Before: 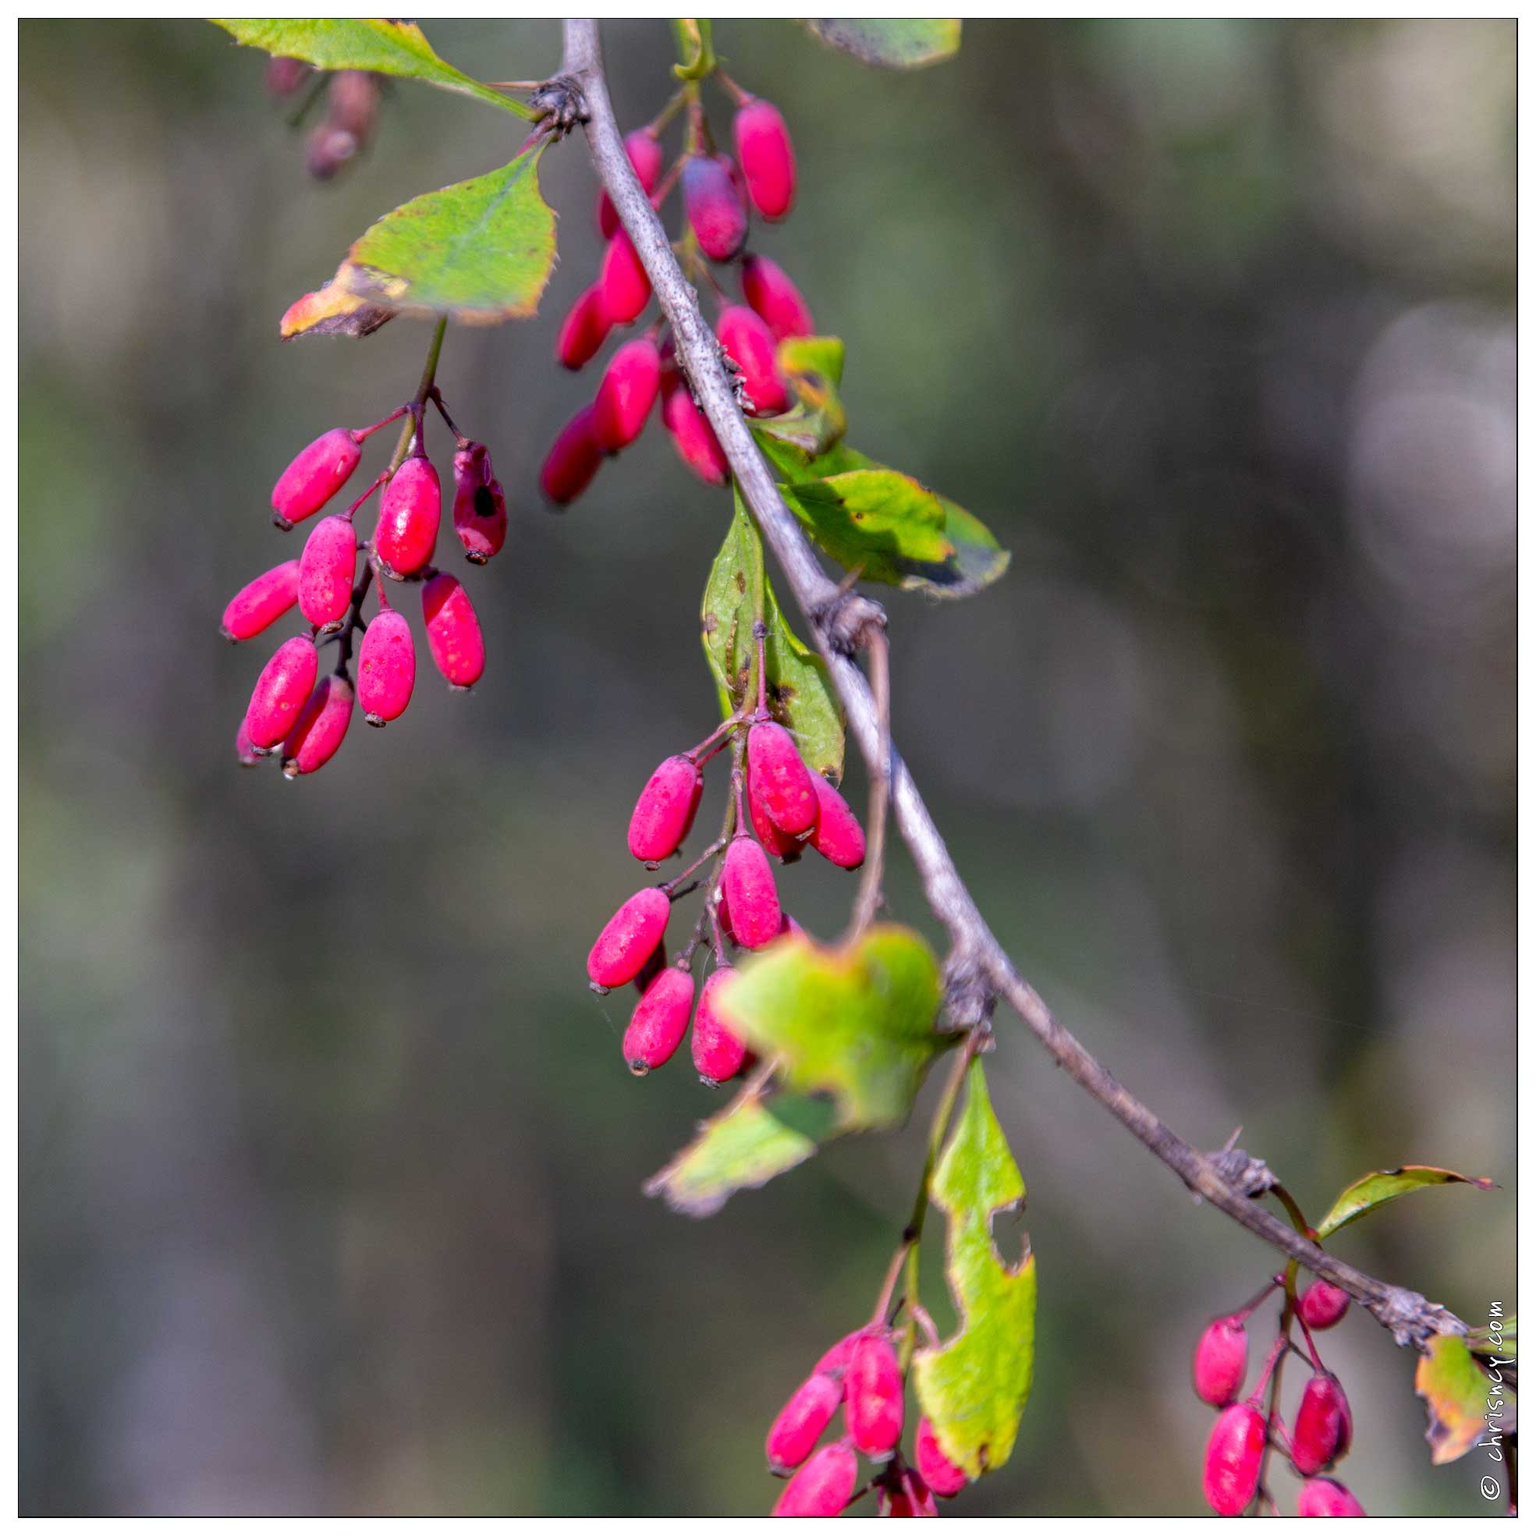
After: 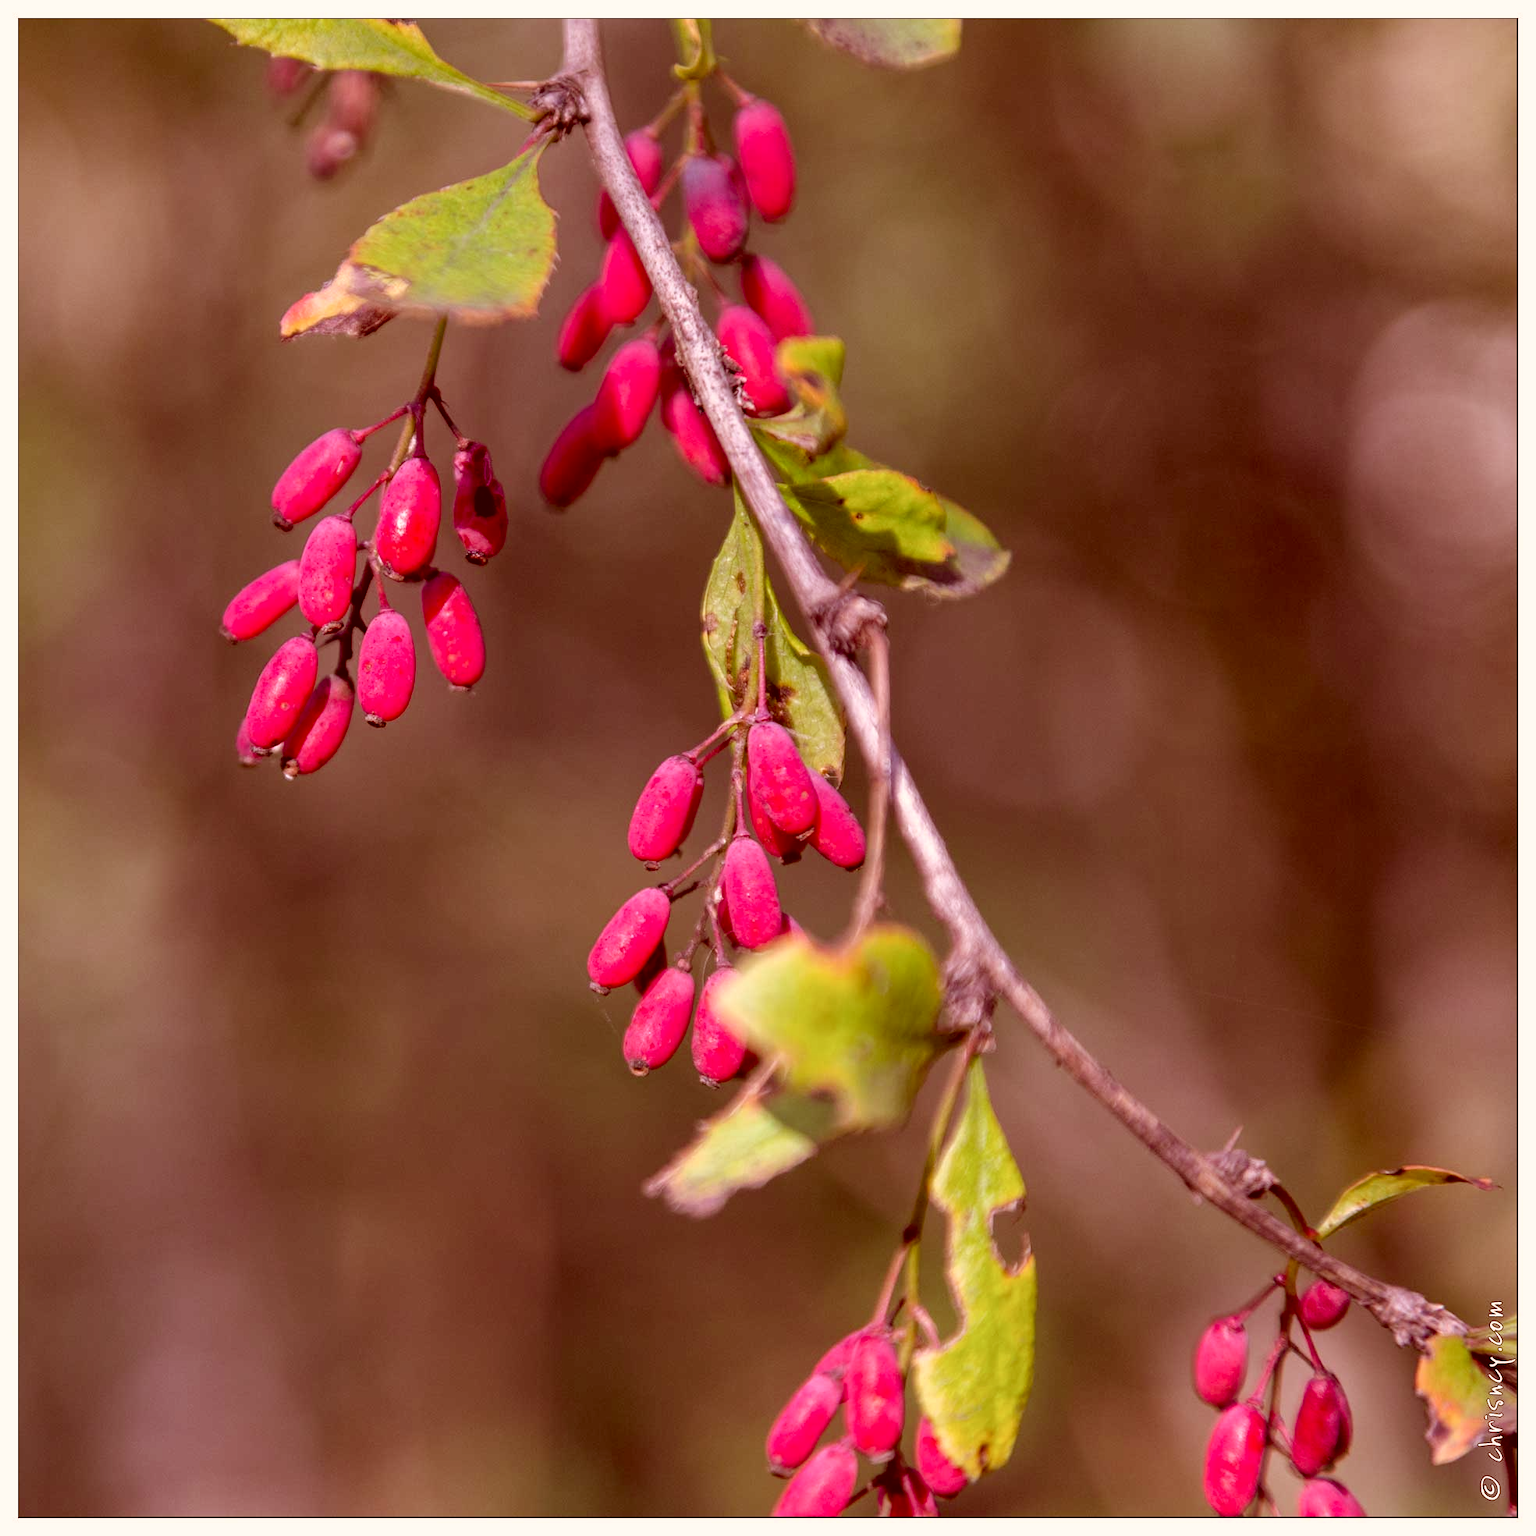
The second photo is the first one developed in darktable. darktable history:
color correction: highlights a* 9.21, highlights b* 8.96, shadows a* 39.25, shadows b* 39.4, saturation 0.786
